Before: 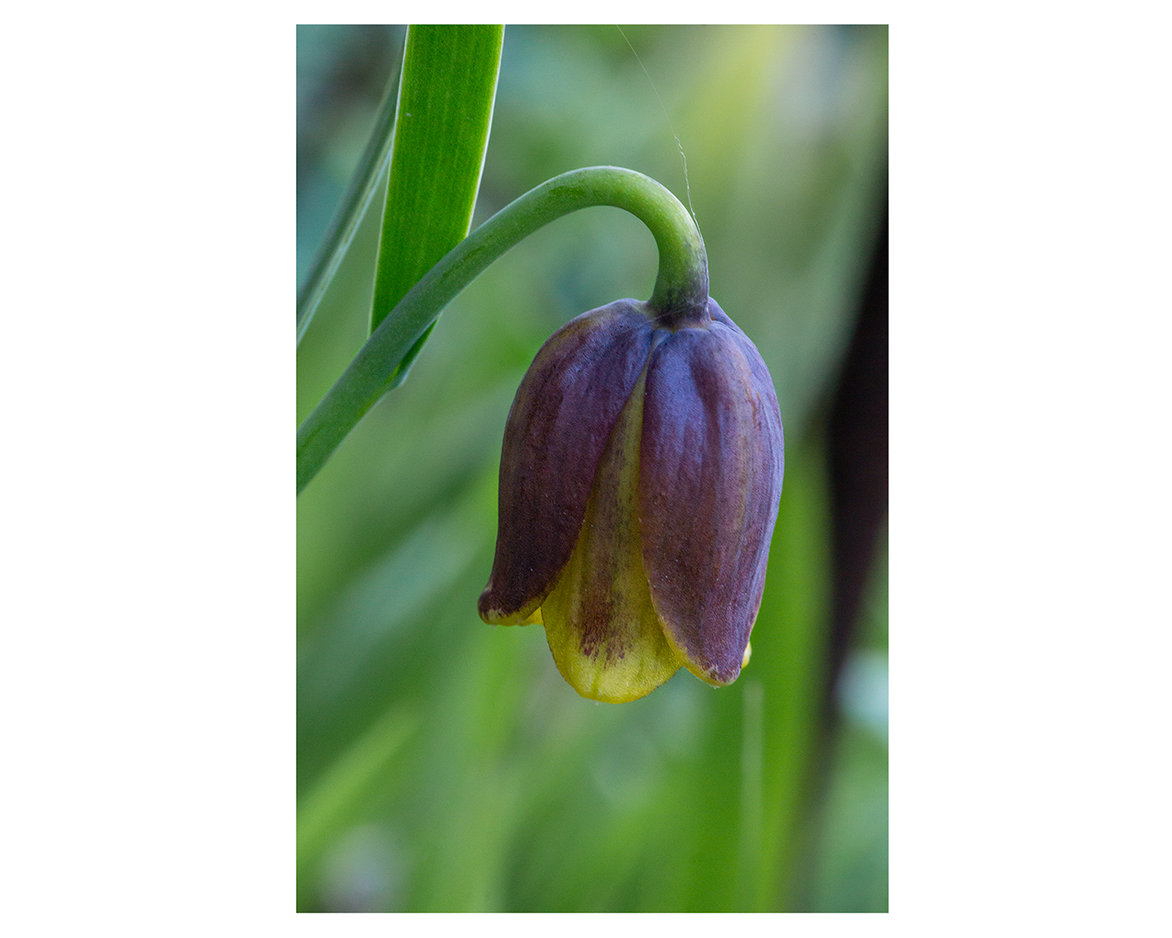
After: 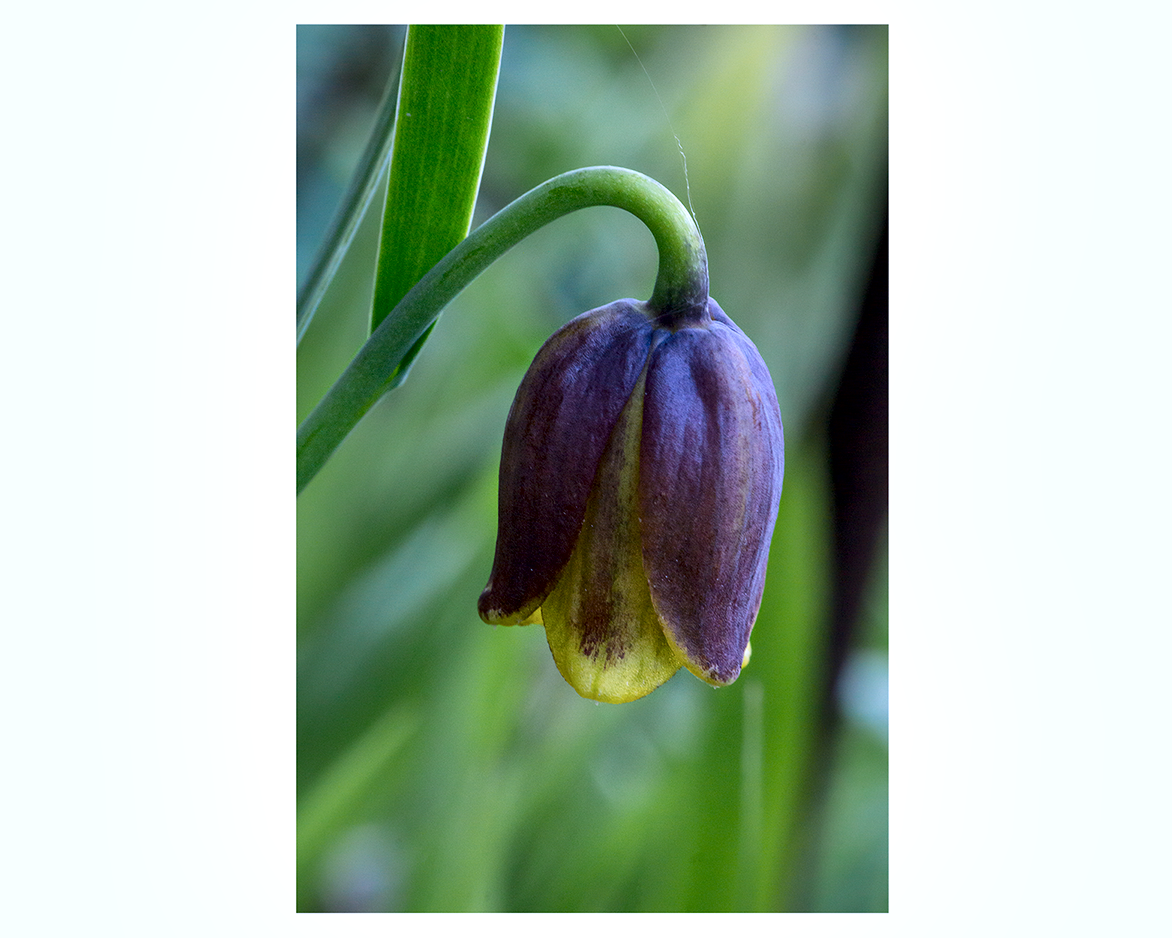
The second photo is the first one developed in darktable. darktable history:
local contrast: mode bilateral grid, contrast 100, coarseness 100, detail 165%, midtone range 0.2
white balance: red 0.967, blue 1.119, emerald 0.756
